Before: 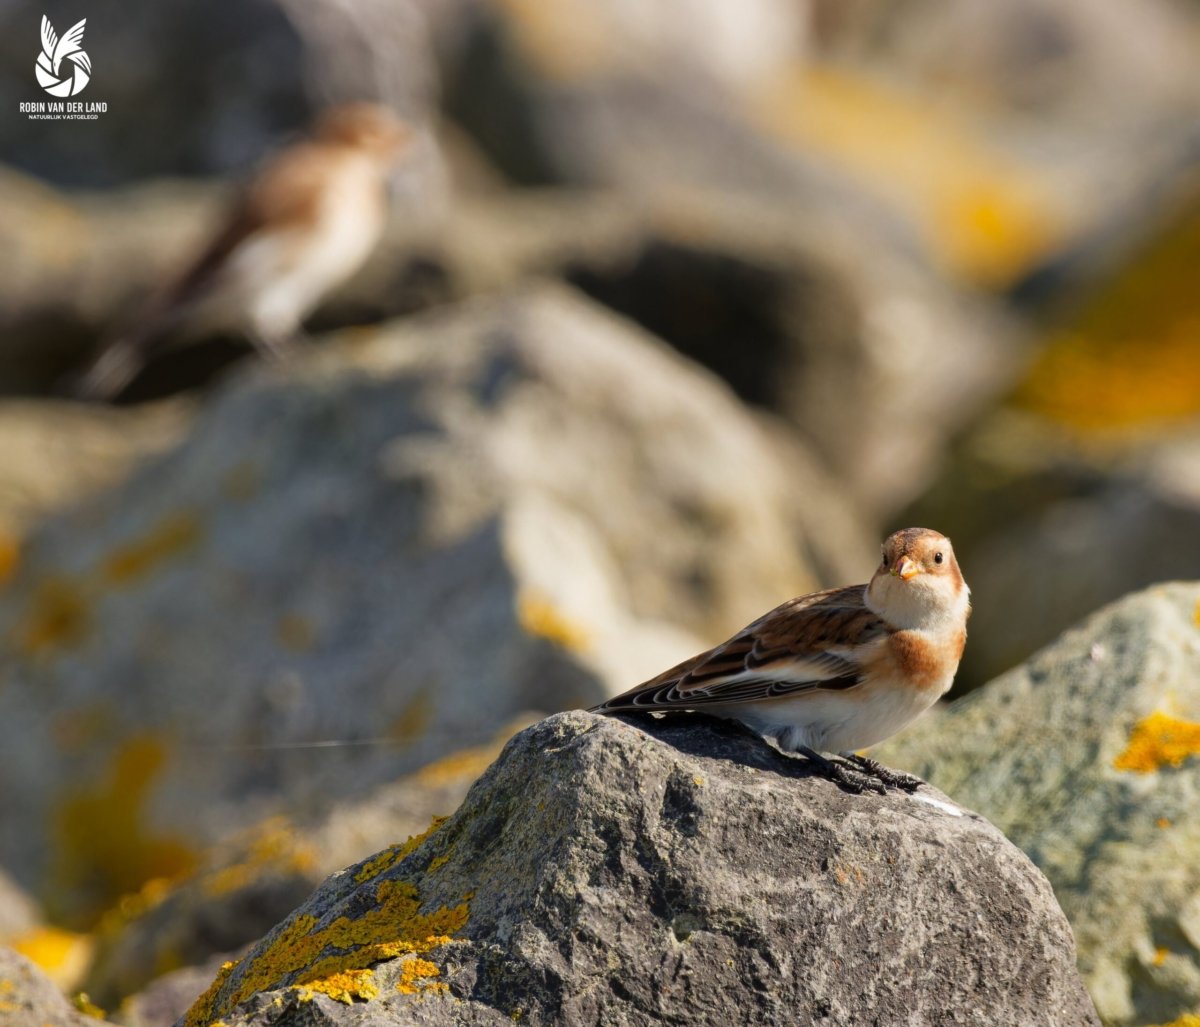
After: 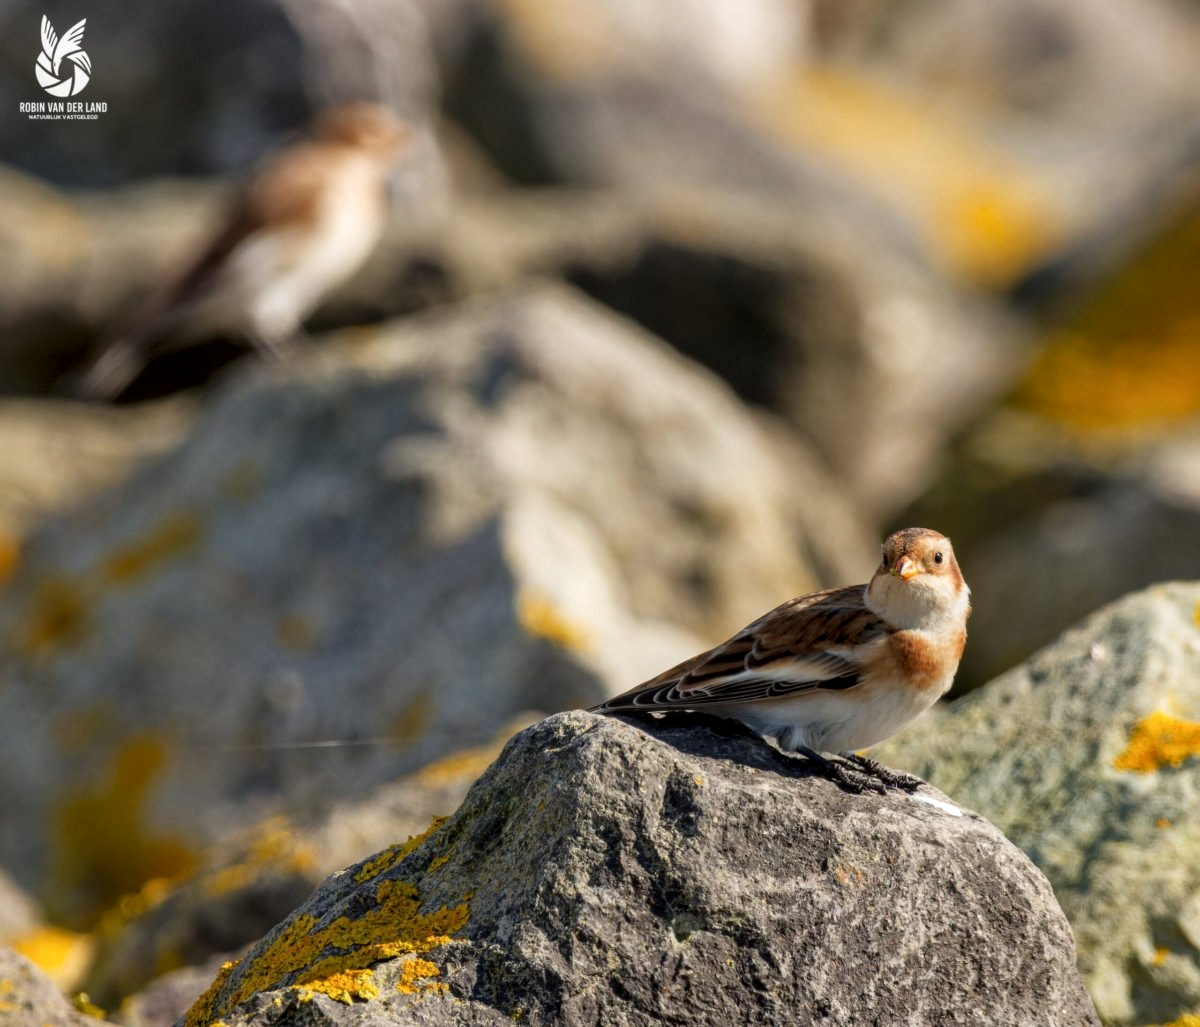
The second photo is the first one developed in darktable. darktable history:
exposure: compensate highlight preservation false
local contrast: detail 130%
